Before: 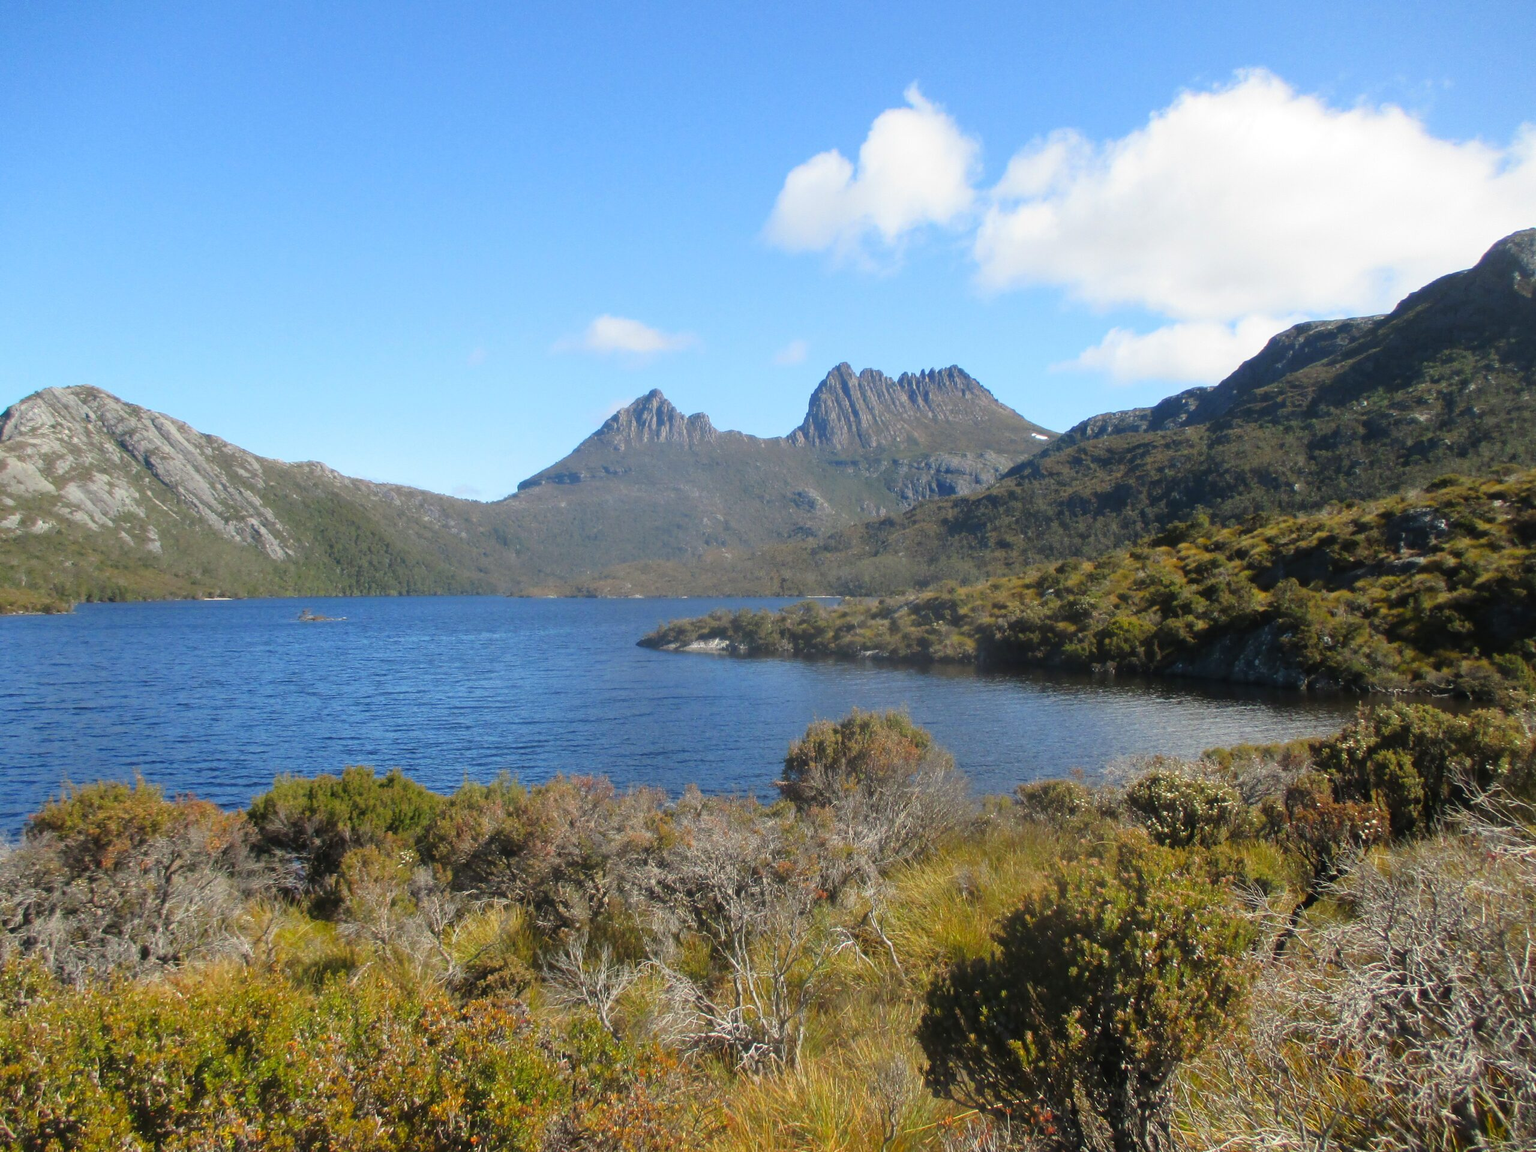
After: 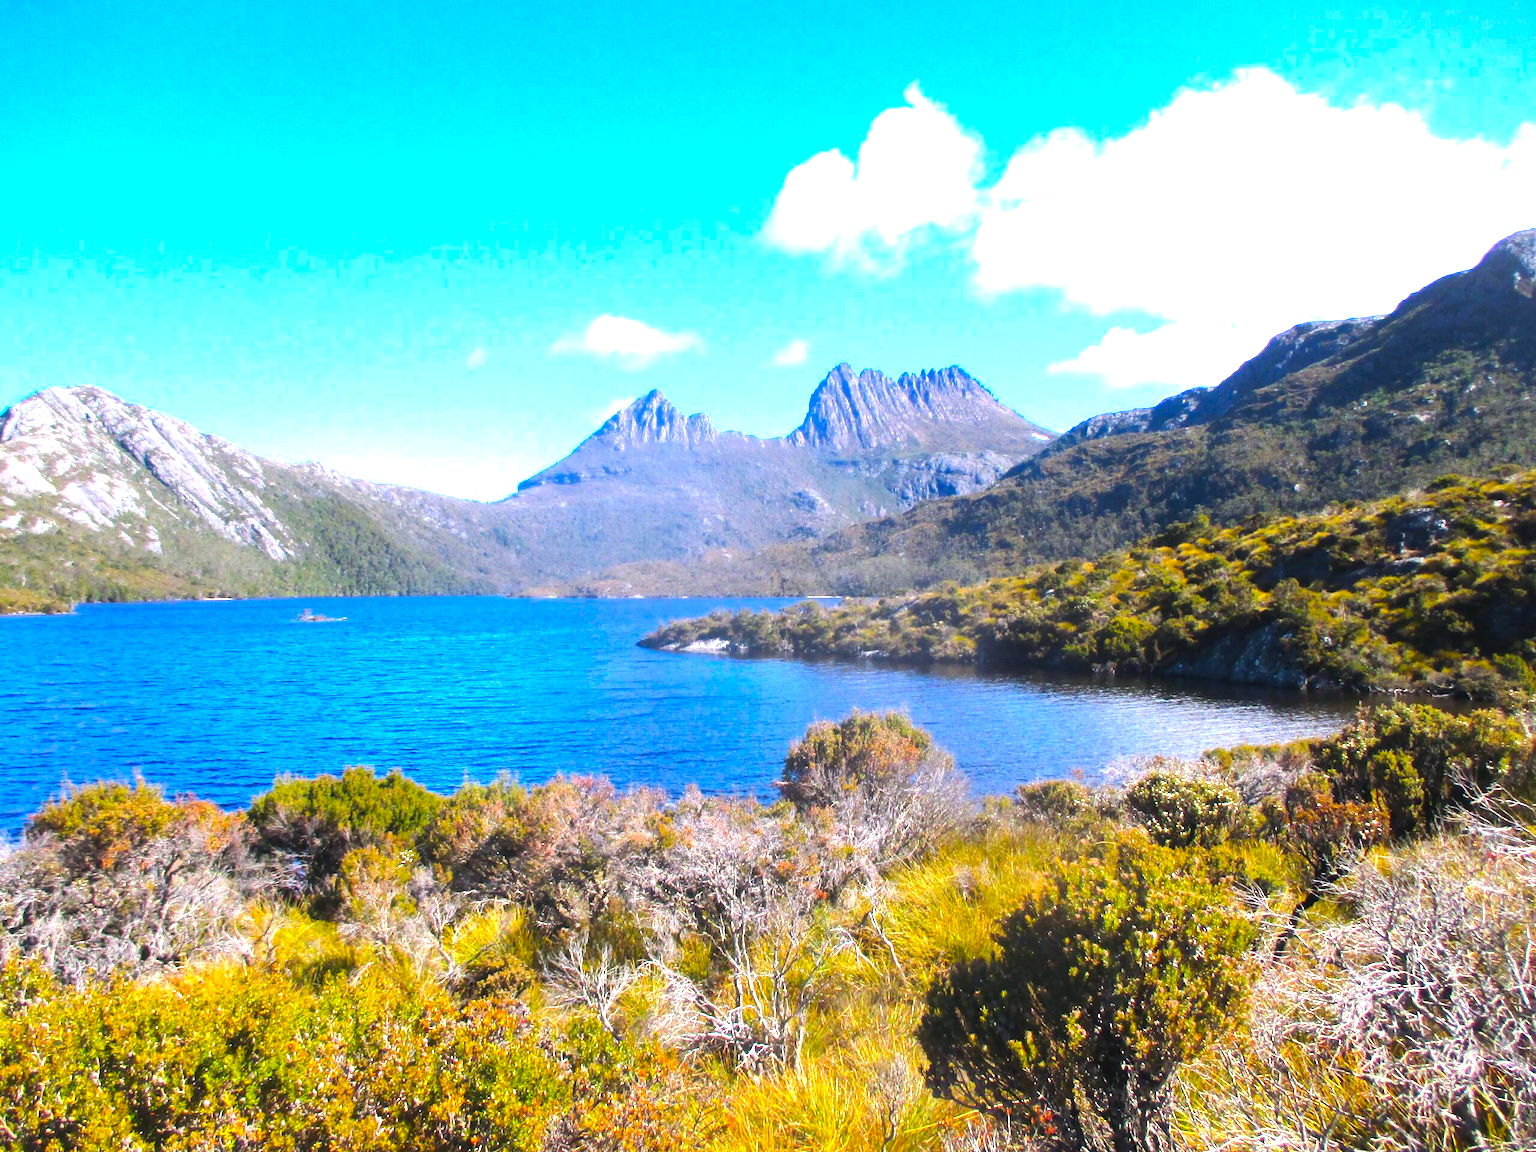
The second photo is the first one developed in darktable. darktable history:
color calibration: illuminant as shot in camera, x 0.363, y 0.385, temperature 4528.04 K
color balance rgb: linear chroma grading › shadows -10%, linear chroma grading › global chroma 20%, perceptual saturation grading › global saturation 15%, perceptual brilliance grading › global brilliance 30%, perceptual brilliance grading › highlights 12%, perceptual brilliance grading › mid-tones 24%, global vibrance 20%
